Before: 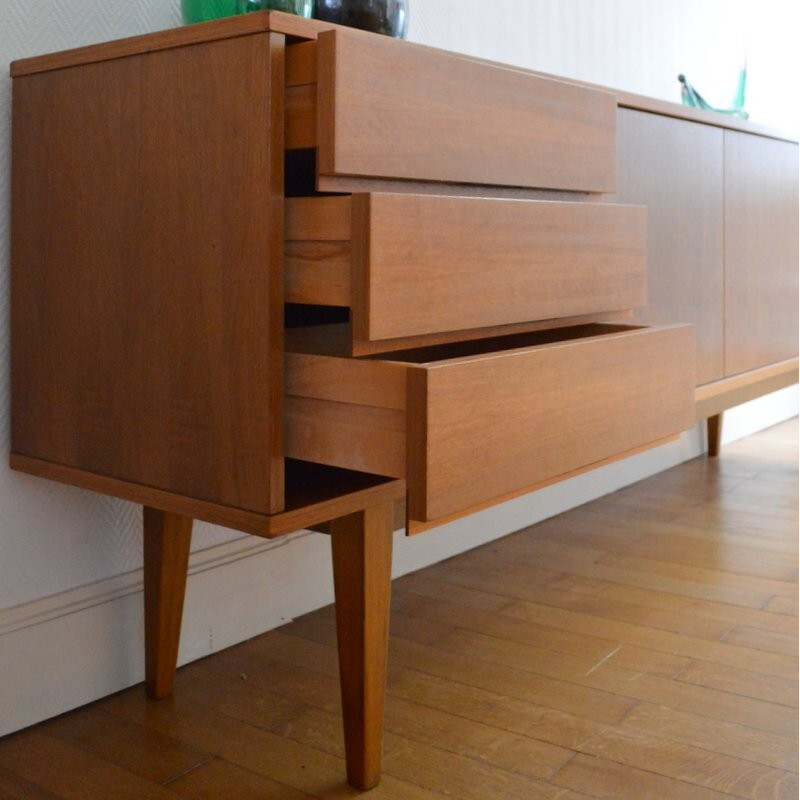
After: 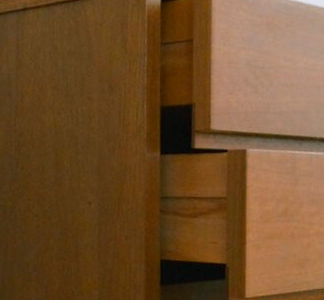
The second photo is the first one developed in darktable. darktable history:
color balance rgb: shadows lift › chroma 11.672%, shadows lift › hue 132.94°, perceptual saturation grading › global saturation -0.355%, global vibrance 20%
crop: left 15.527%, top 5.462%, right 43.911%, bottom 57.028%
